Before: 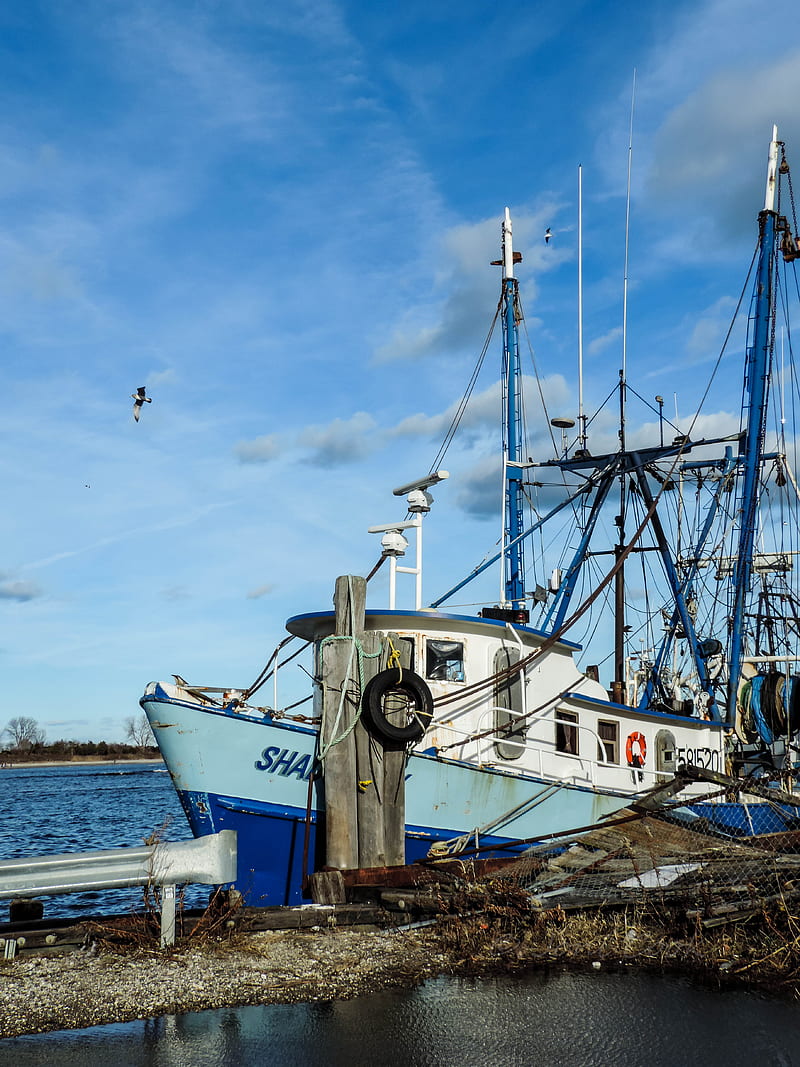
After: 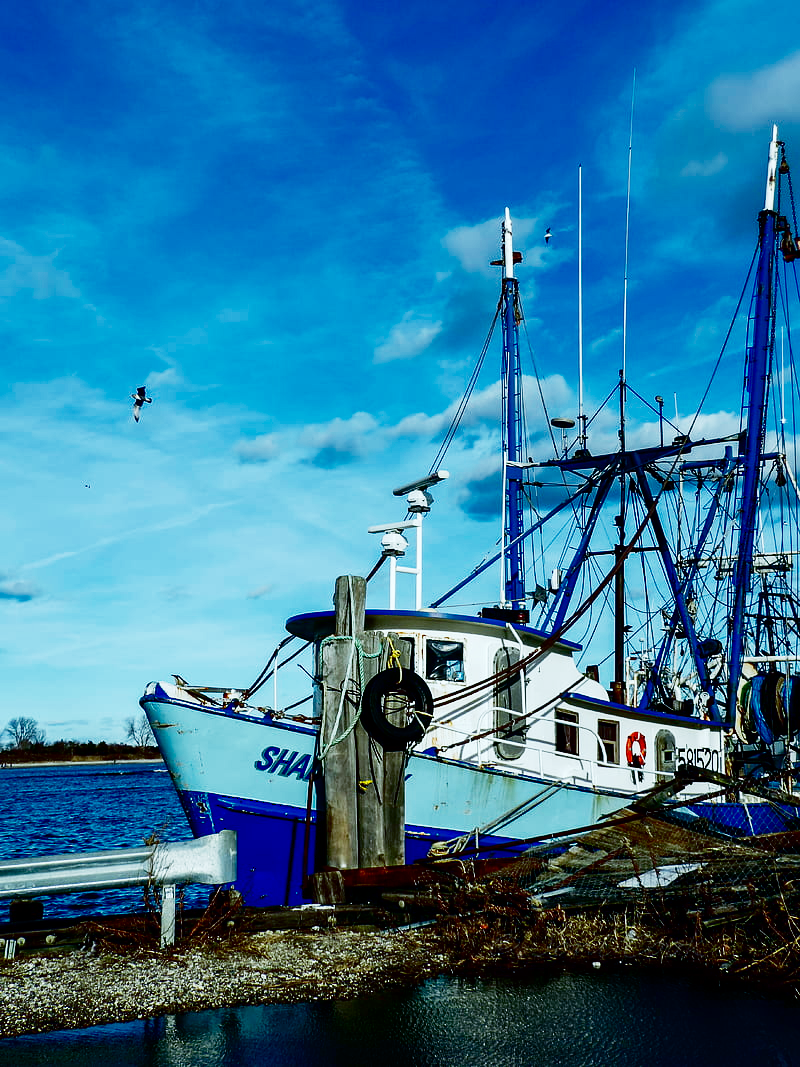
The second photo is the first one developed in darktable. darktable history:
color calibration: output R [0.994, 0.059, -0.119, 0], output G [-0.036, 1.09, -0.119, 0], output B [0.078, -0.108, 0.961, 0], illuminant F (fluorescent), F source F9 (Cool White Deluxe 4150 K) – high CRI, x 0.374, y 0.373, temperature 4153.46 K
contrast brightness saturation: contrast 0.092, brightness -0.57, saturation 0.169
base curve: curves: ch0 [(0, 0) (0.028, 0.03) (0.121, 0.232) (0.46, 0.748) (0.859, 0.968) (1, 1)], preserve colors none
